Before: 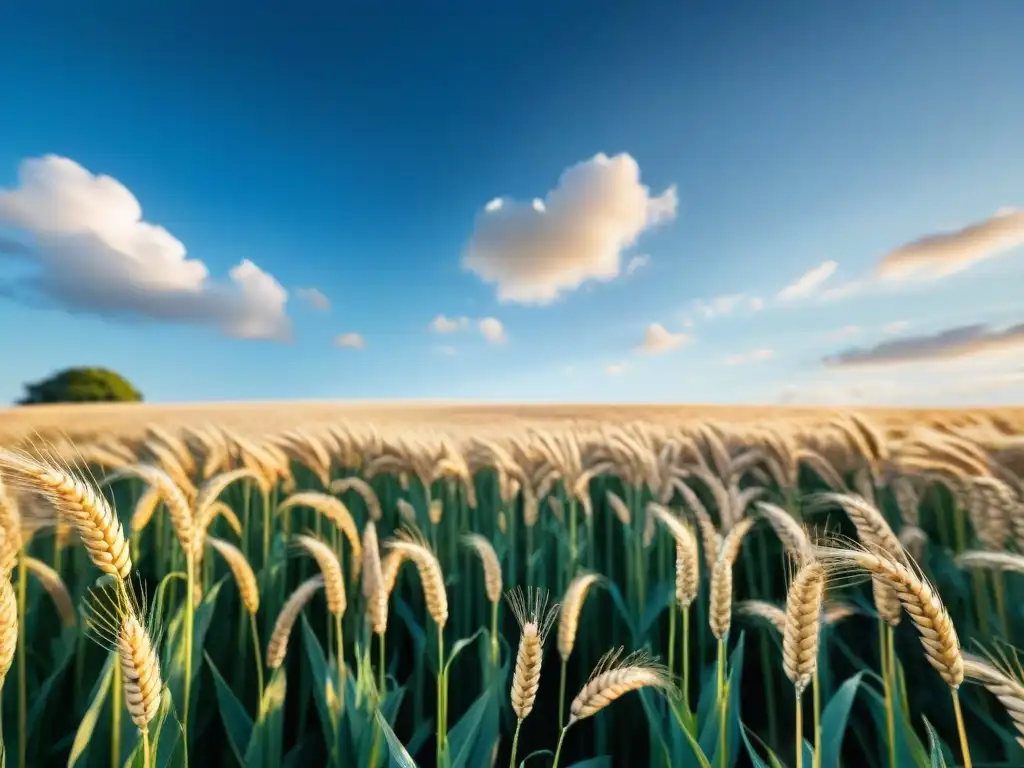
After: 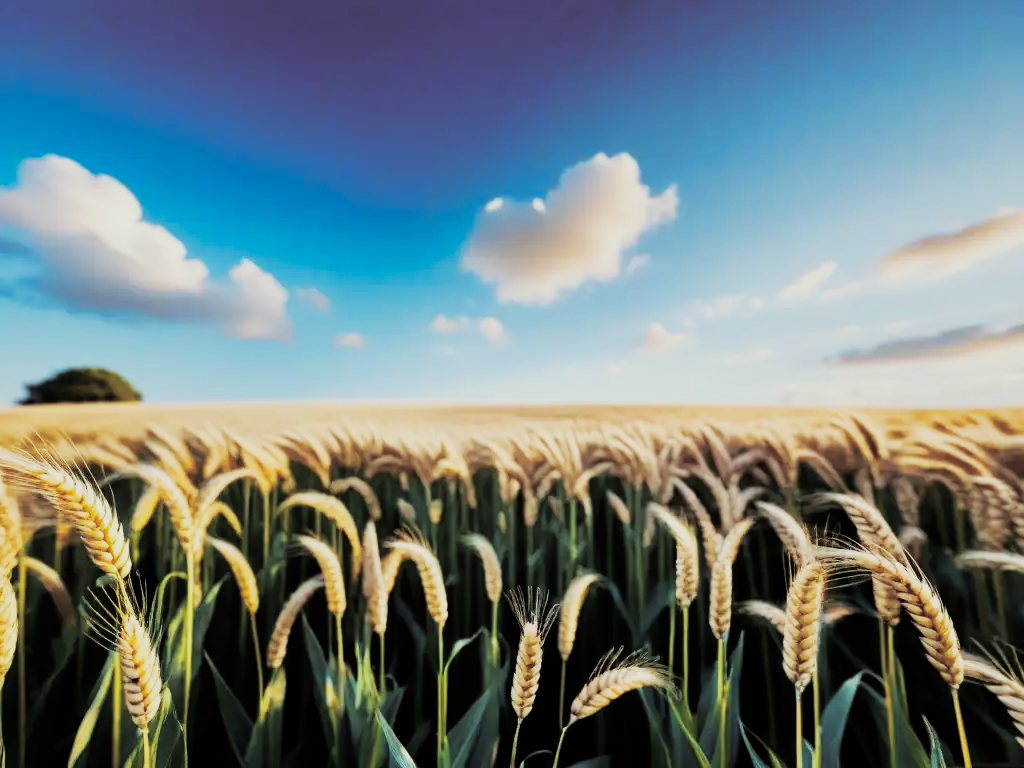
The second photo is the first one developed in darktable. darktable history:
sigmoid: contrast 1.8, skew -0.2, preserve hue 0%, red attenuation 0.1, red rotation 0.035, green attenuation 0.1, green rotation -0.017, blue attenuation 0.15, blue rotation -0.052, base primaries Rec2020
split-toning: shadows › saturation 0.2
color balance rgb: perceptual saturation grading › global saturation 35%, perceptual saturation grading › highlights -30%, perceptual saturation grading › shadows 35%, perceptual brilliance grading › global brilliance 3%, perceptual brilliance grading › highlights -3%, perceptual brilliance grading › shadows 3%
